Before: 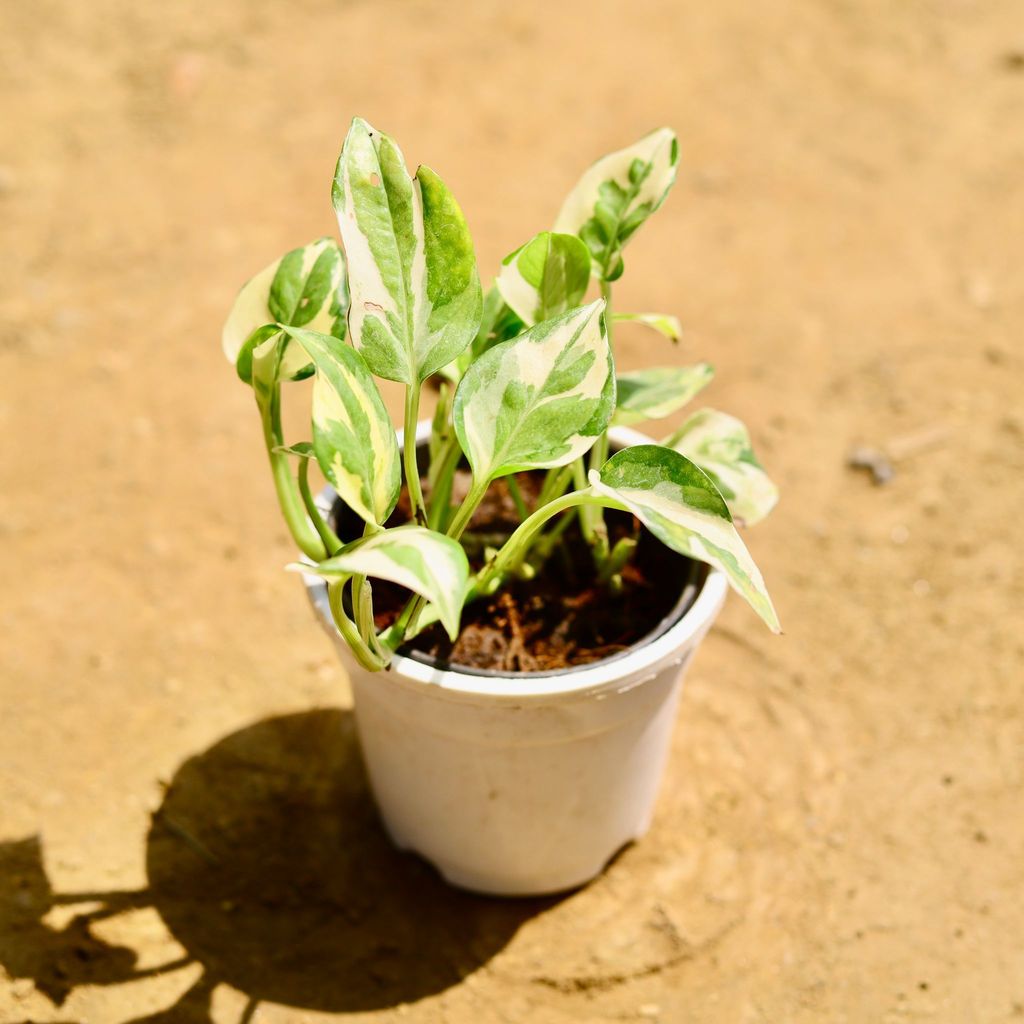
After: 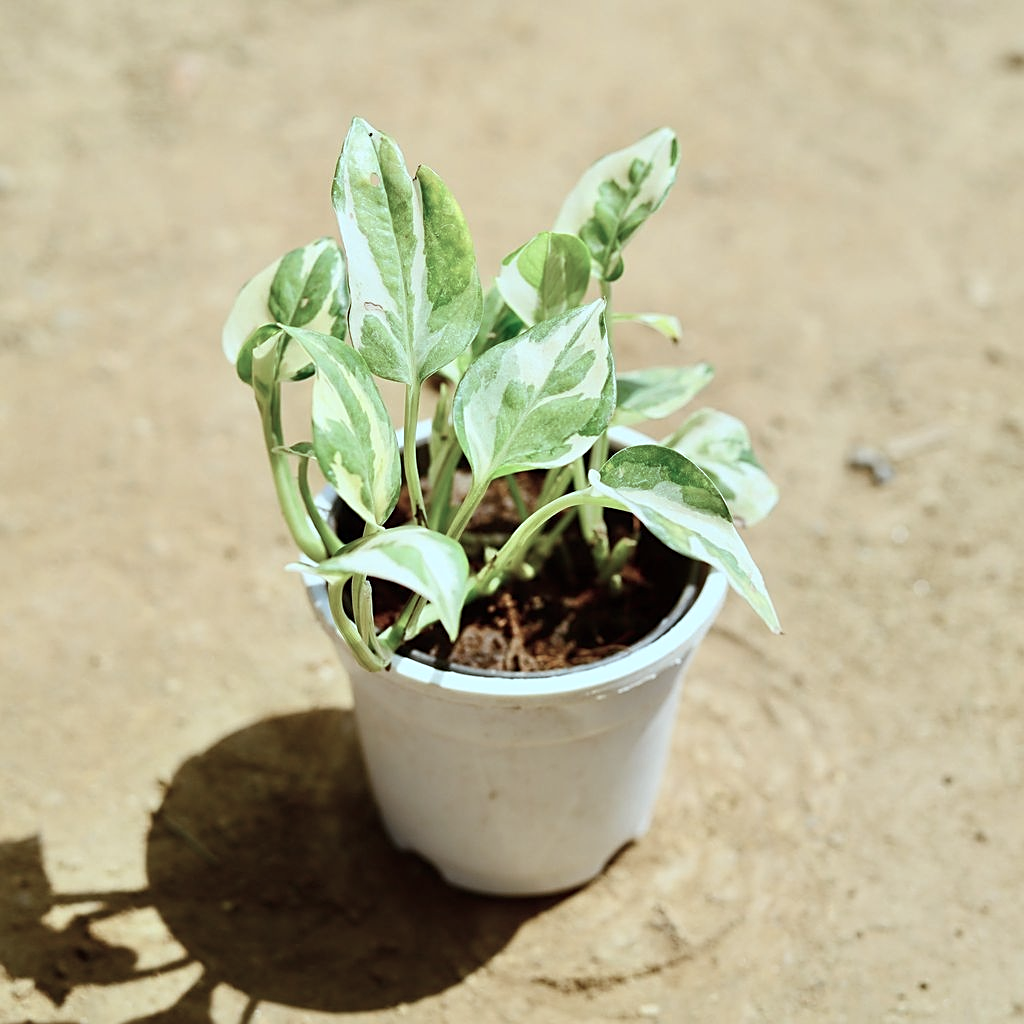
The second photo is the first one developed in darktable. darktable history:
color correction: highlights a* -12.9, highlights b* -17.56, saturation 0.697
sharpen: on, module defaults
